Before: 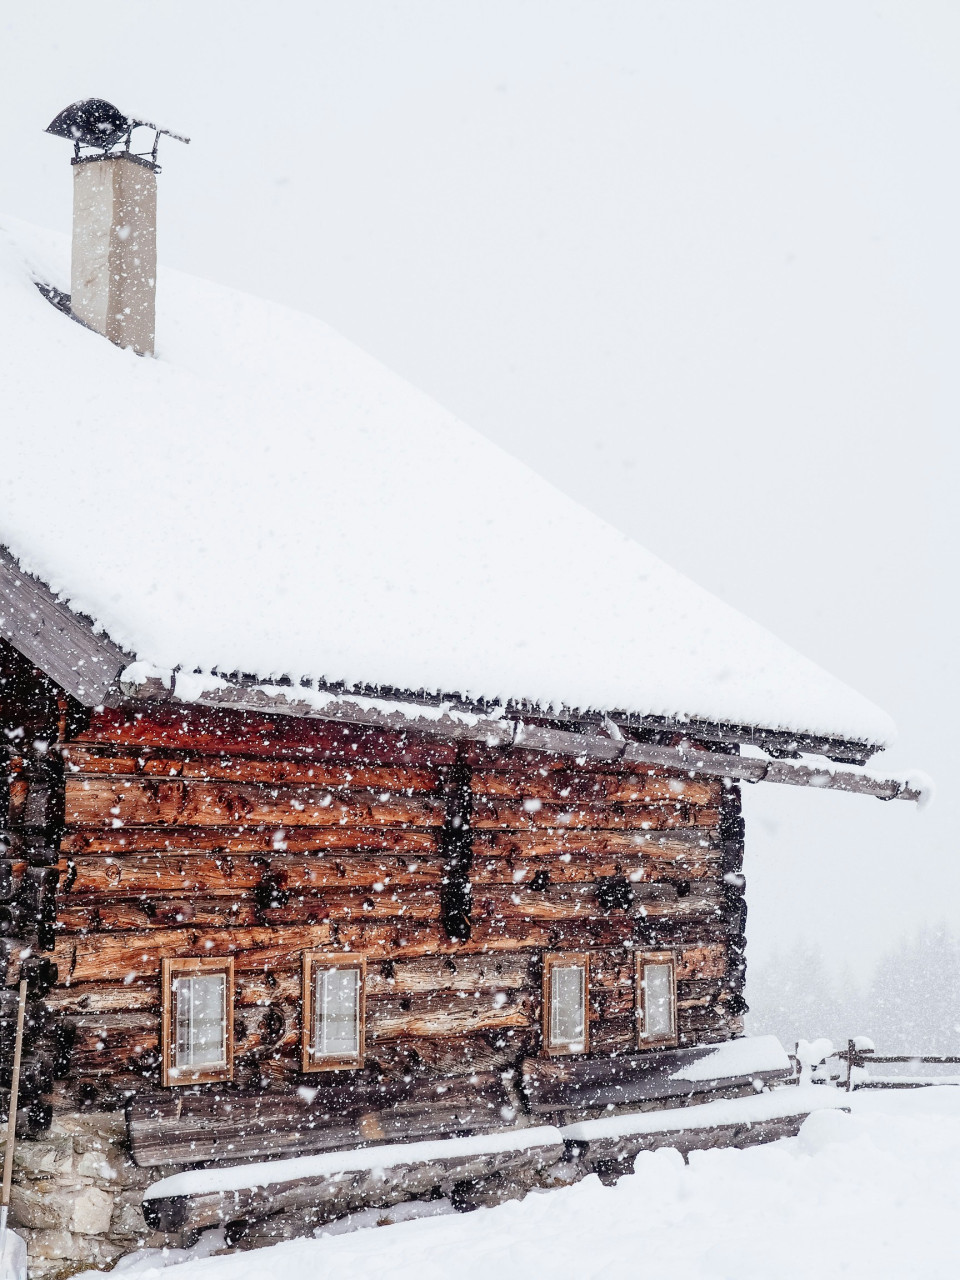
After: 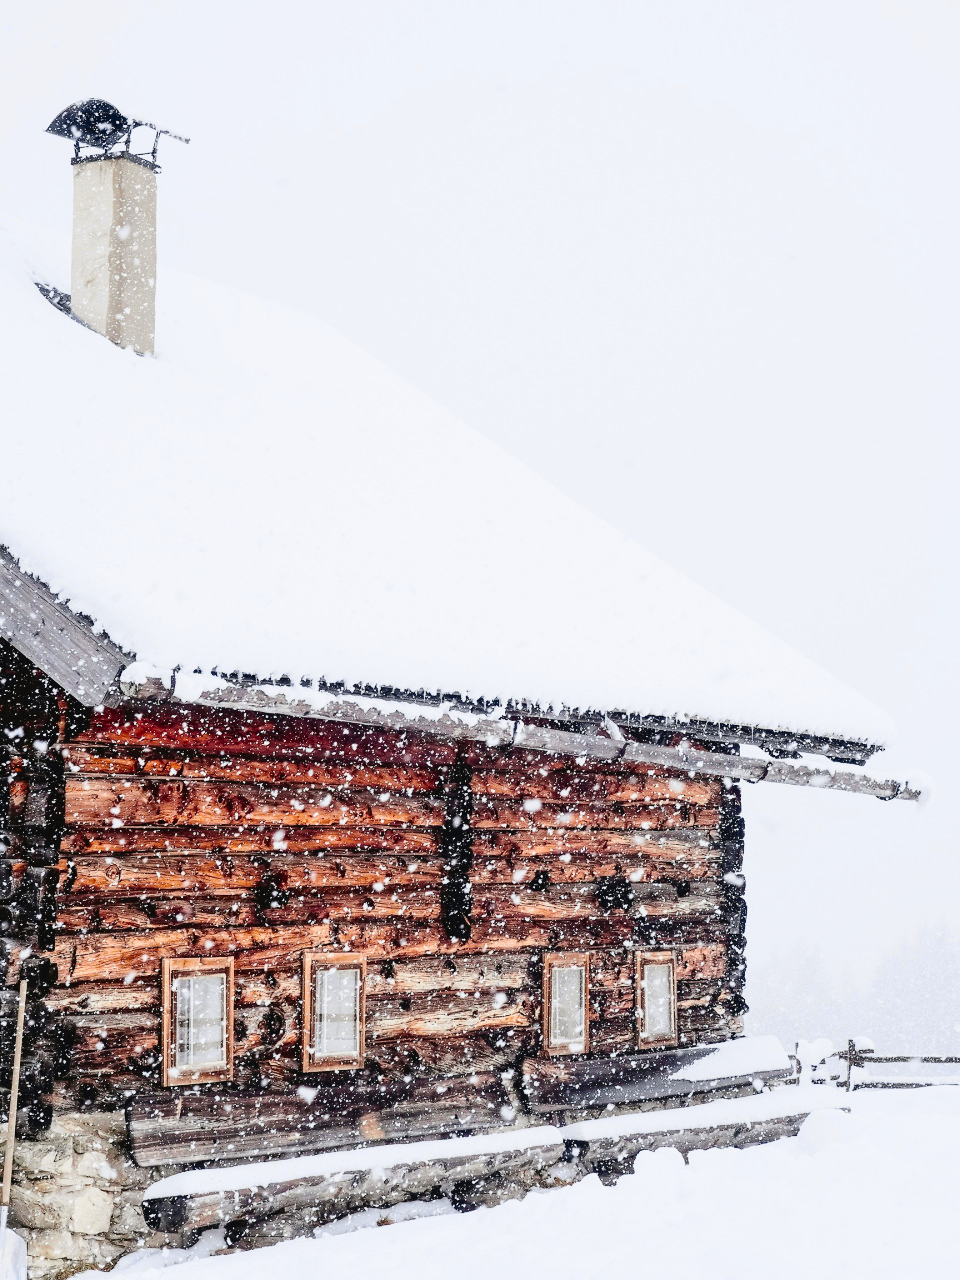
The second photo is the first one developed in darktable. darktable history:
tone curve: curves: ch0 [(0, 0.023) (0.103, 0.087) (0.277, 0.28) (0.46, 0.554) (0.569, 0.68) (0.735, 0.843) (0.994, 0.984)]; ch1 [(0, 0) (0.324, 0.285) (0.456, 0.438) (0.488, 0.497) (0.512, 0.503) (0.535, 0.535) (0.599, 0.606) (0.715, 0.738) (1, 1)]; ch2 [(0, 0) (0.369, 0.388) (0.449, 0.431) (0.478, 0.471) (0.502, 0.503) (0.55, 0.553) (0.603, 0.602) (0.656, 0.713) (1, 1)], color space Lab, independent channels, preserve colors none
